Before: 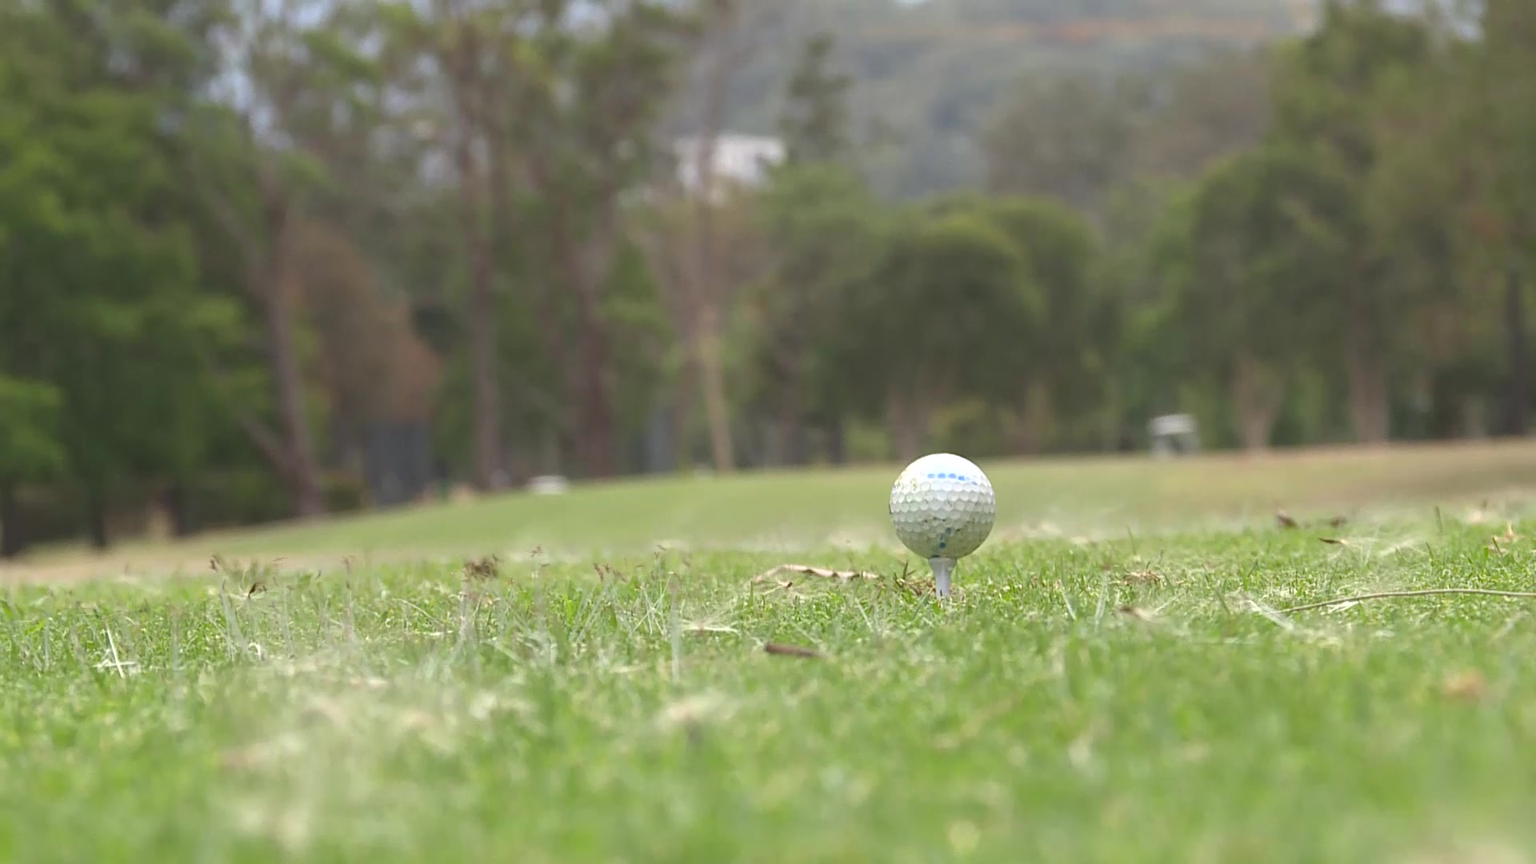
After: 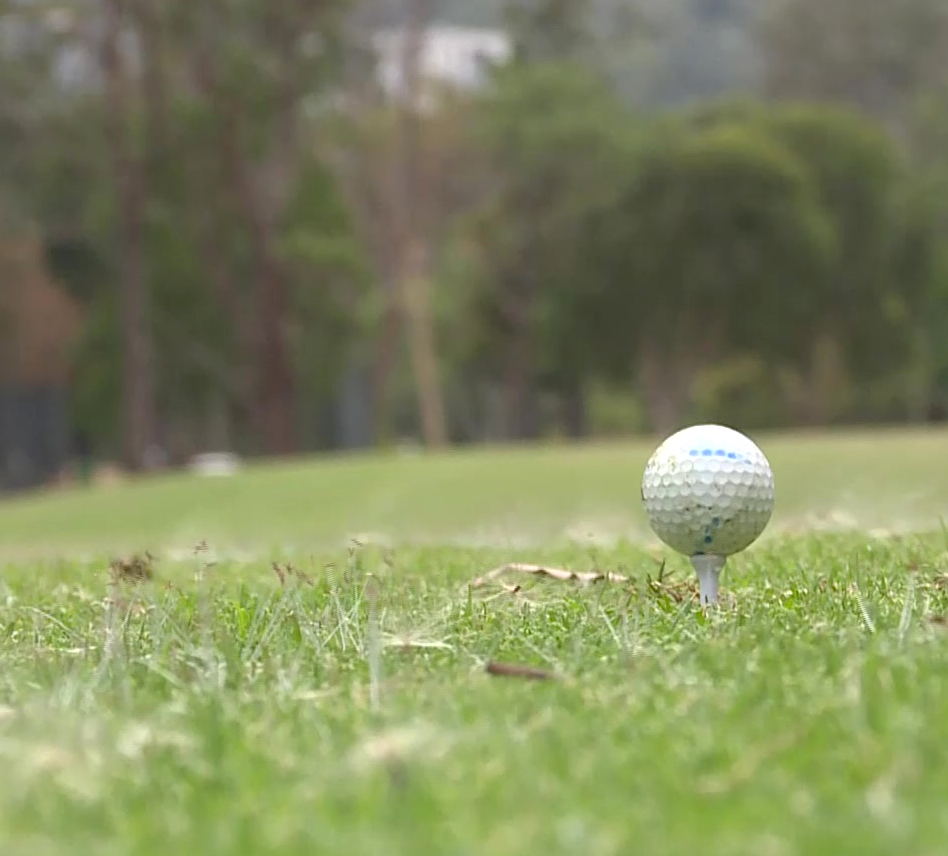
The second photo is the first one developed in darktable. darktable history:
crop and rotate: angle 0.024°, left 24.473%, top 13.202%, right 26.063%, bottom 7.431%
exposure: black level correction 0.01, exposure 0.016 EV, compensate highlight preservation false
